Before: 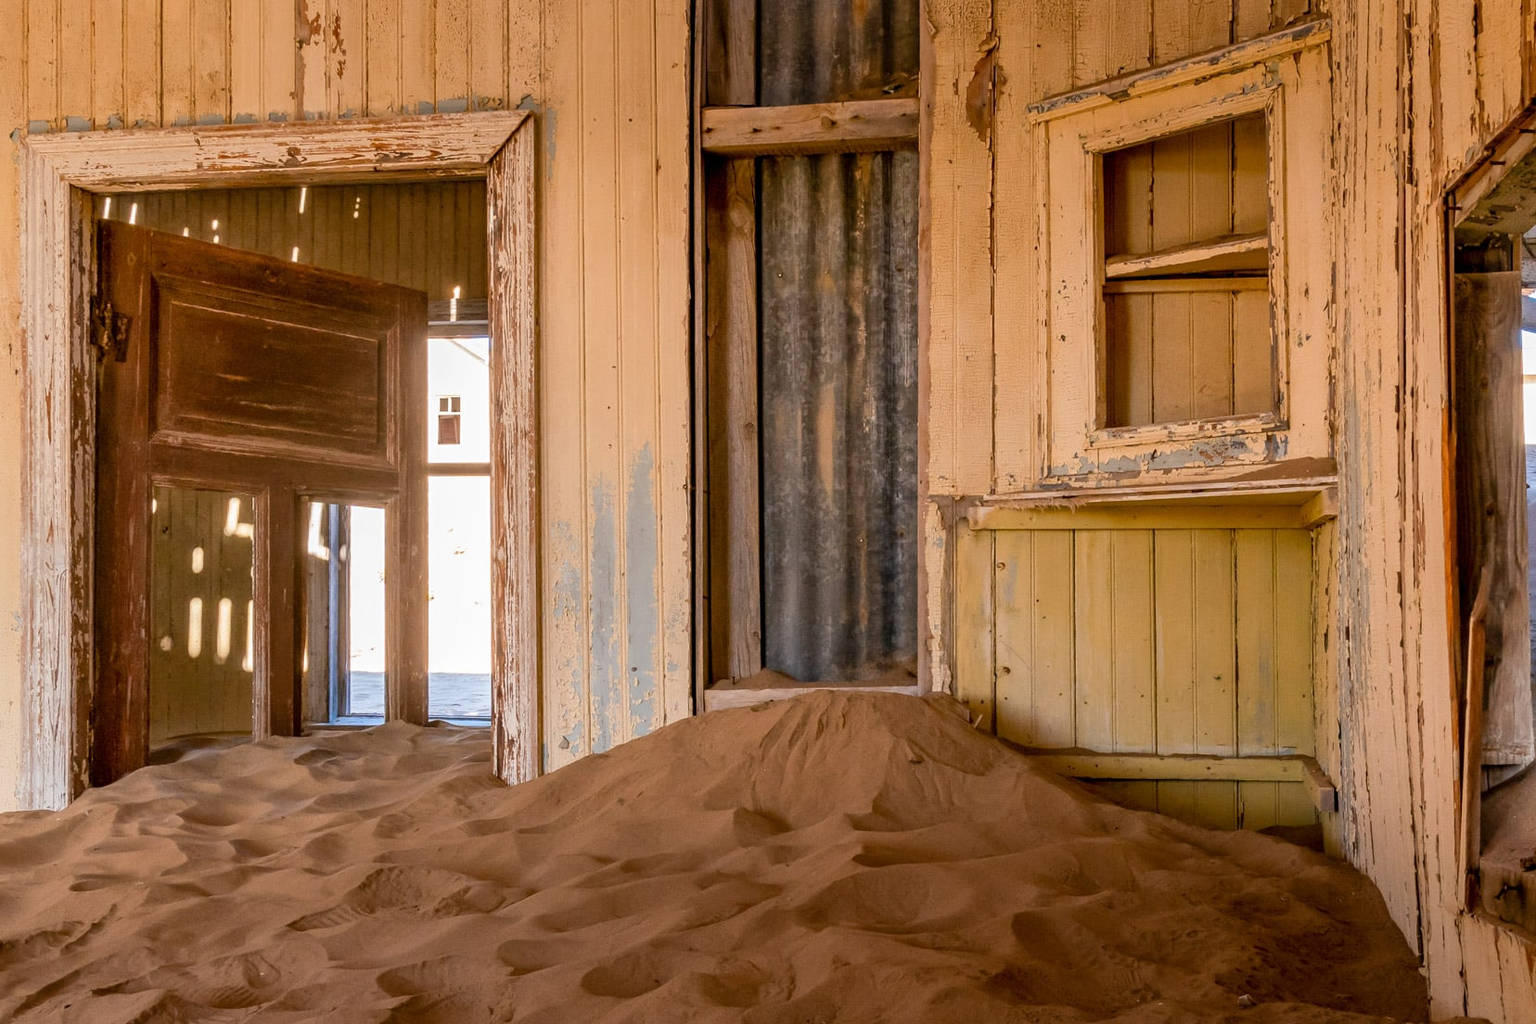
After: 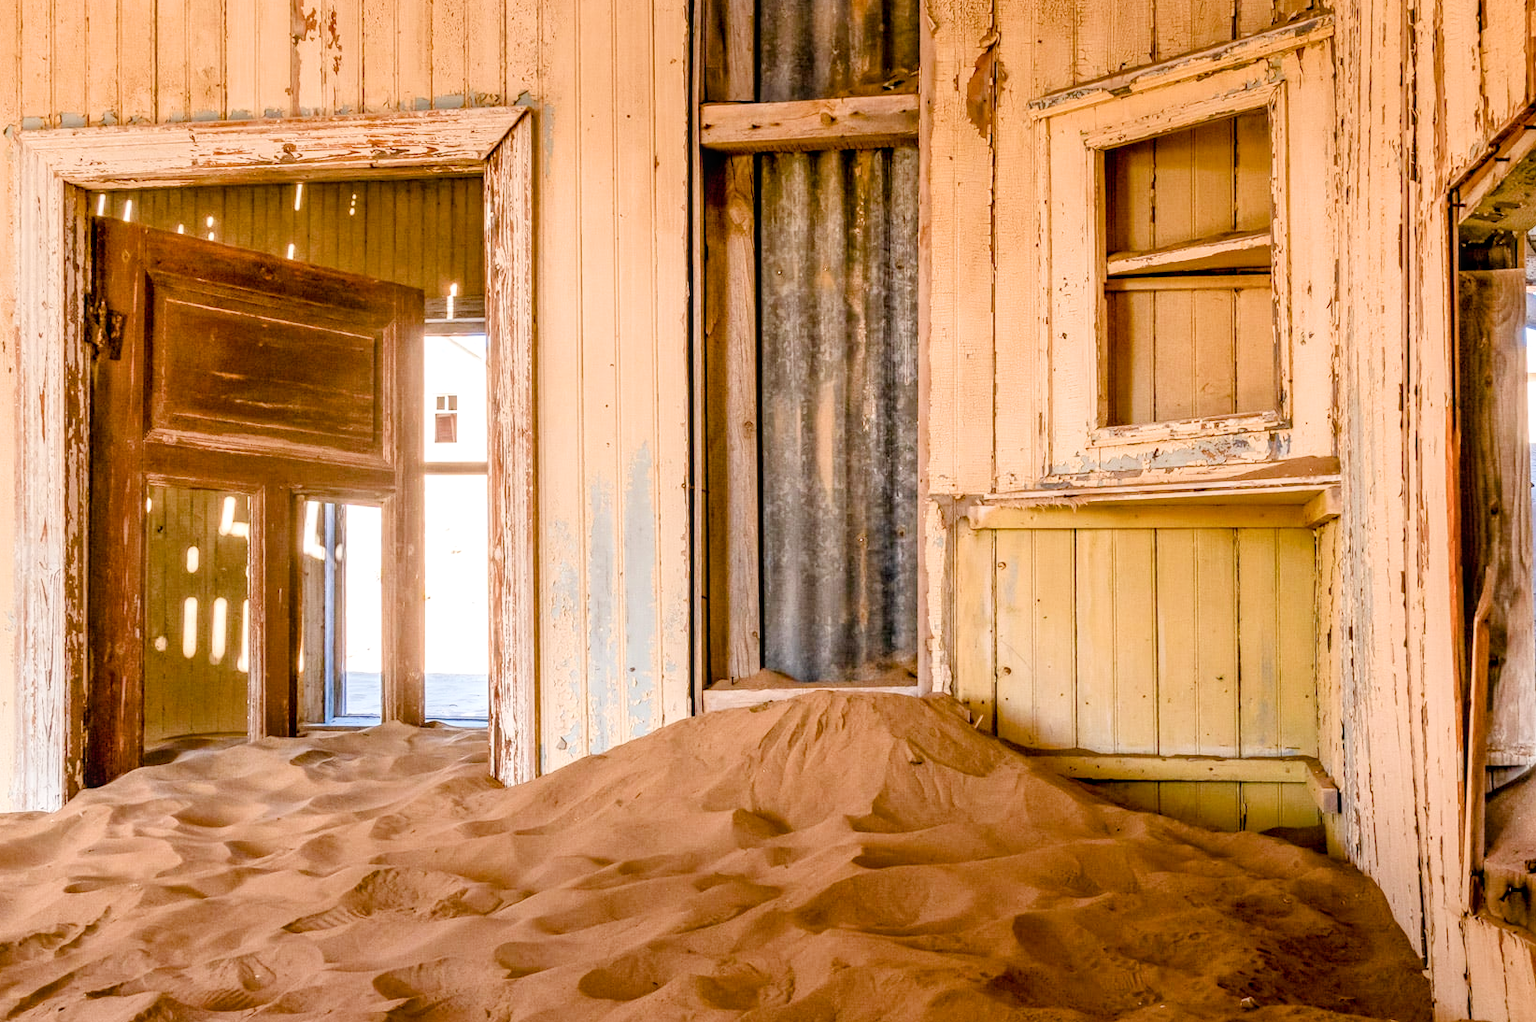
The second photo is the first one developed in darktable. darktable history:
exposure: black level correction 0, exposure 1.2 EV, compensate exposure bias true, compensate highlight preservation false
local contrast: on, module defaults
color balance rgb: perceptual saturation grading › global saturation 20%, perceptual saturation grading › highlights -25%, perceptual saturation grading › shadows 25%
crop: left 0.434%, top 0.485%, right 0.244%, bottom 0.386%
filmic rgb: white relative exposure 3.9 EV, hardness 4.26
